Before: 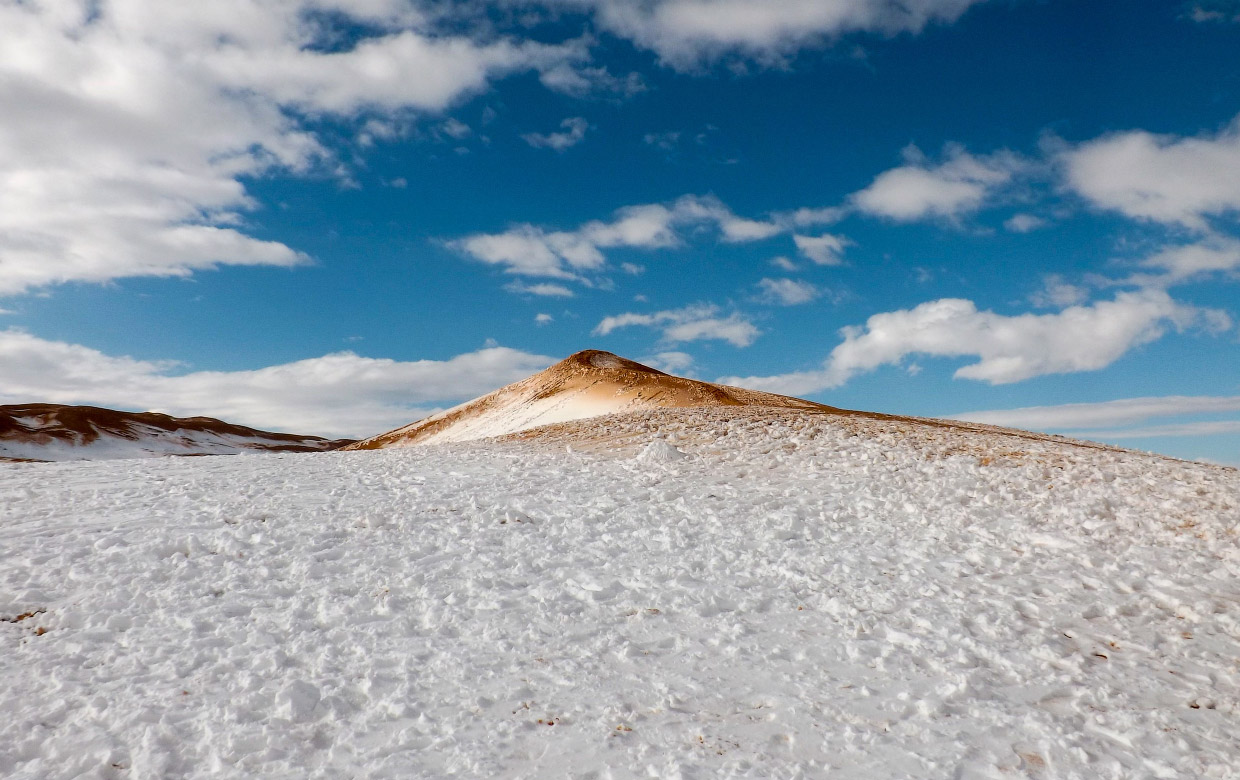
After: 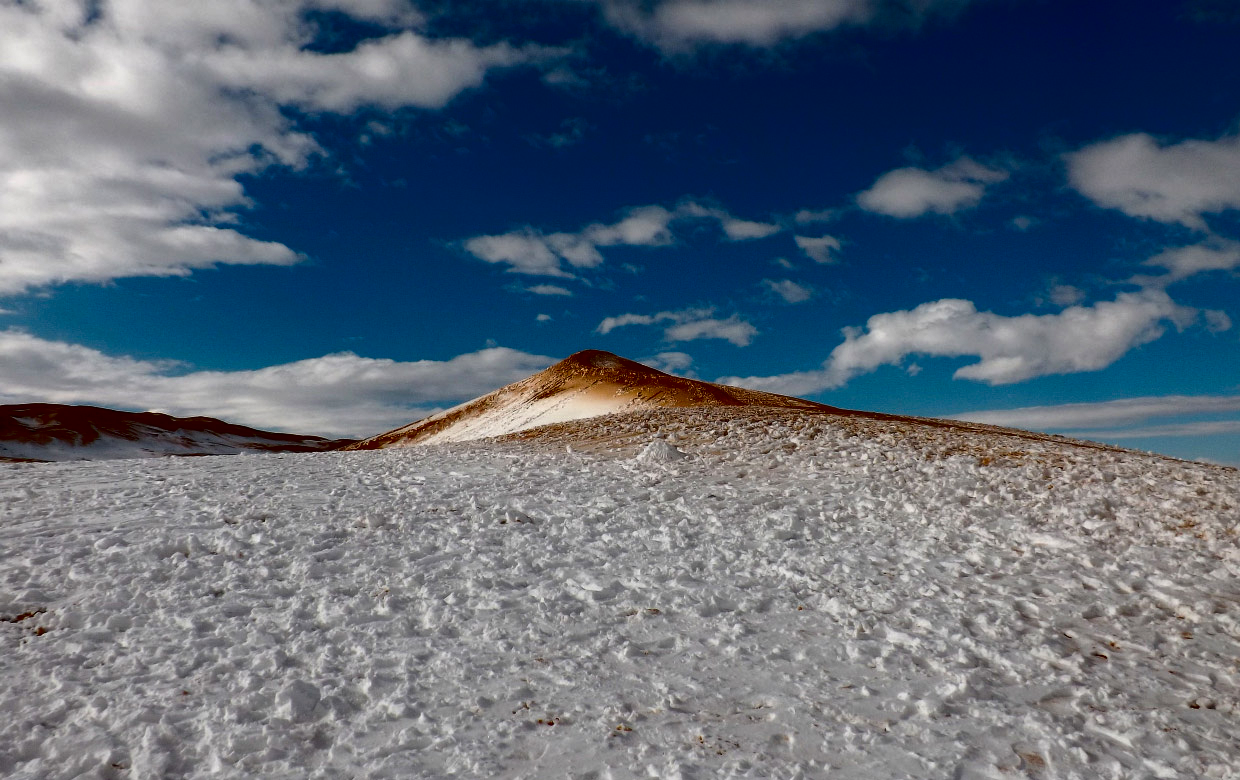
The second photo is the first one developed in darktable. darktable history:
contrast brightness saturation: contrast 0.093, brightness -0.571, saturation 0.168
